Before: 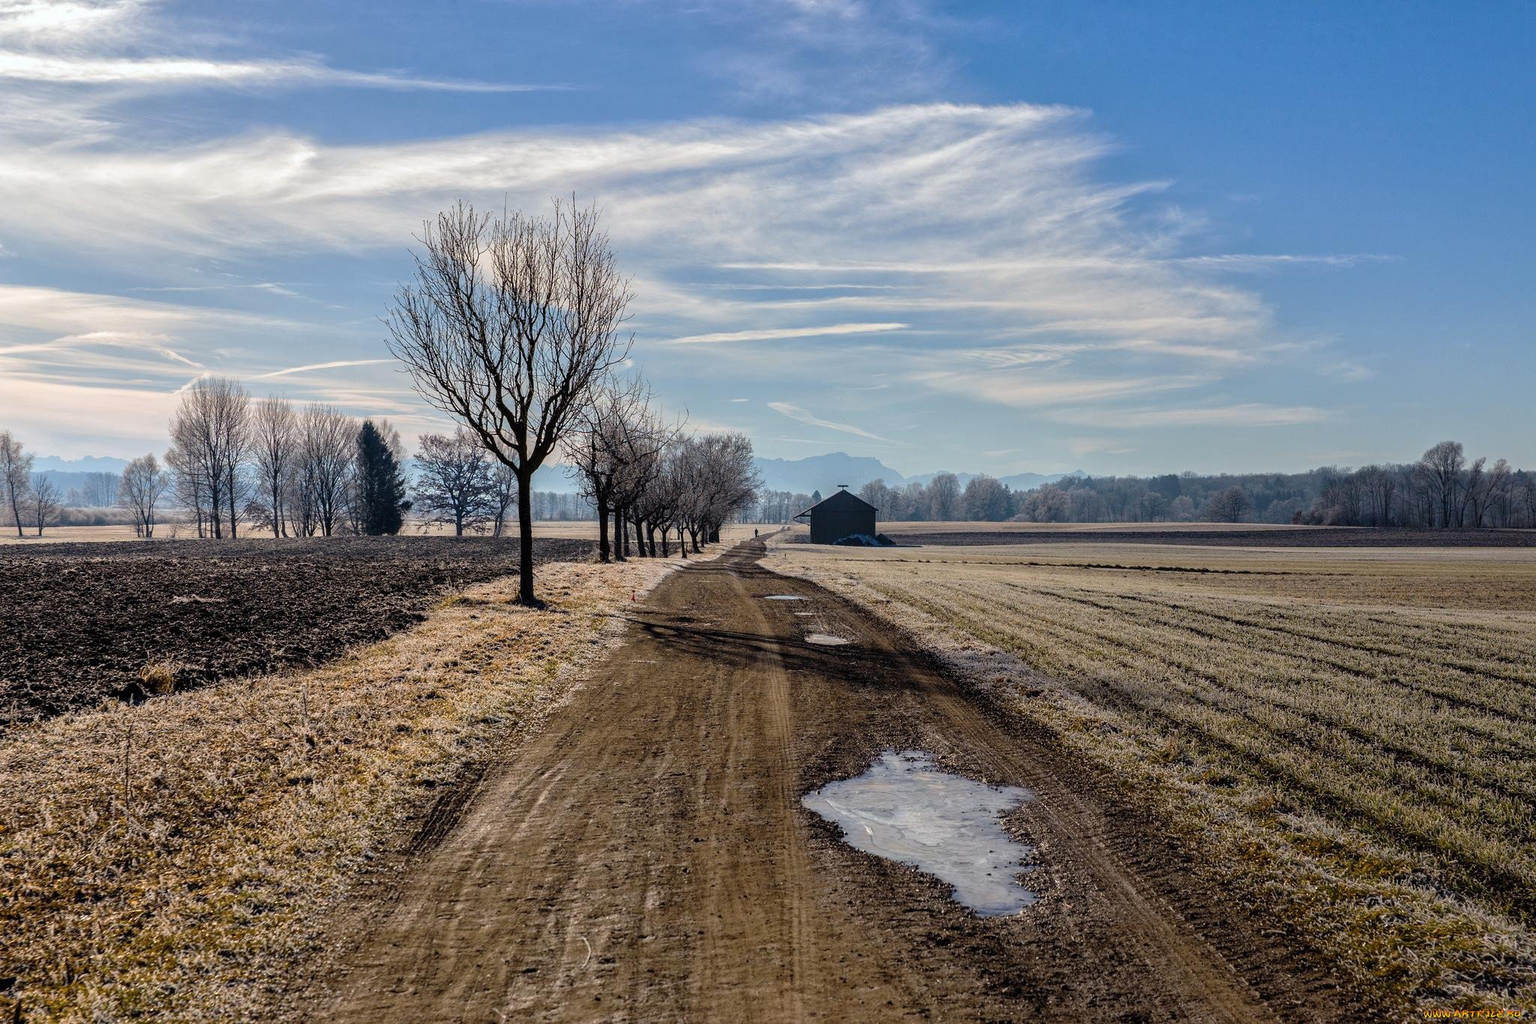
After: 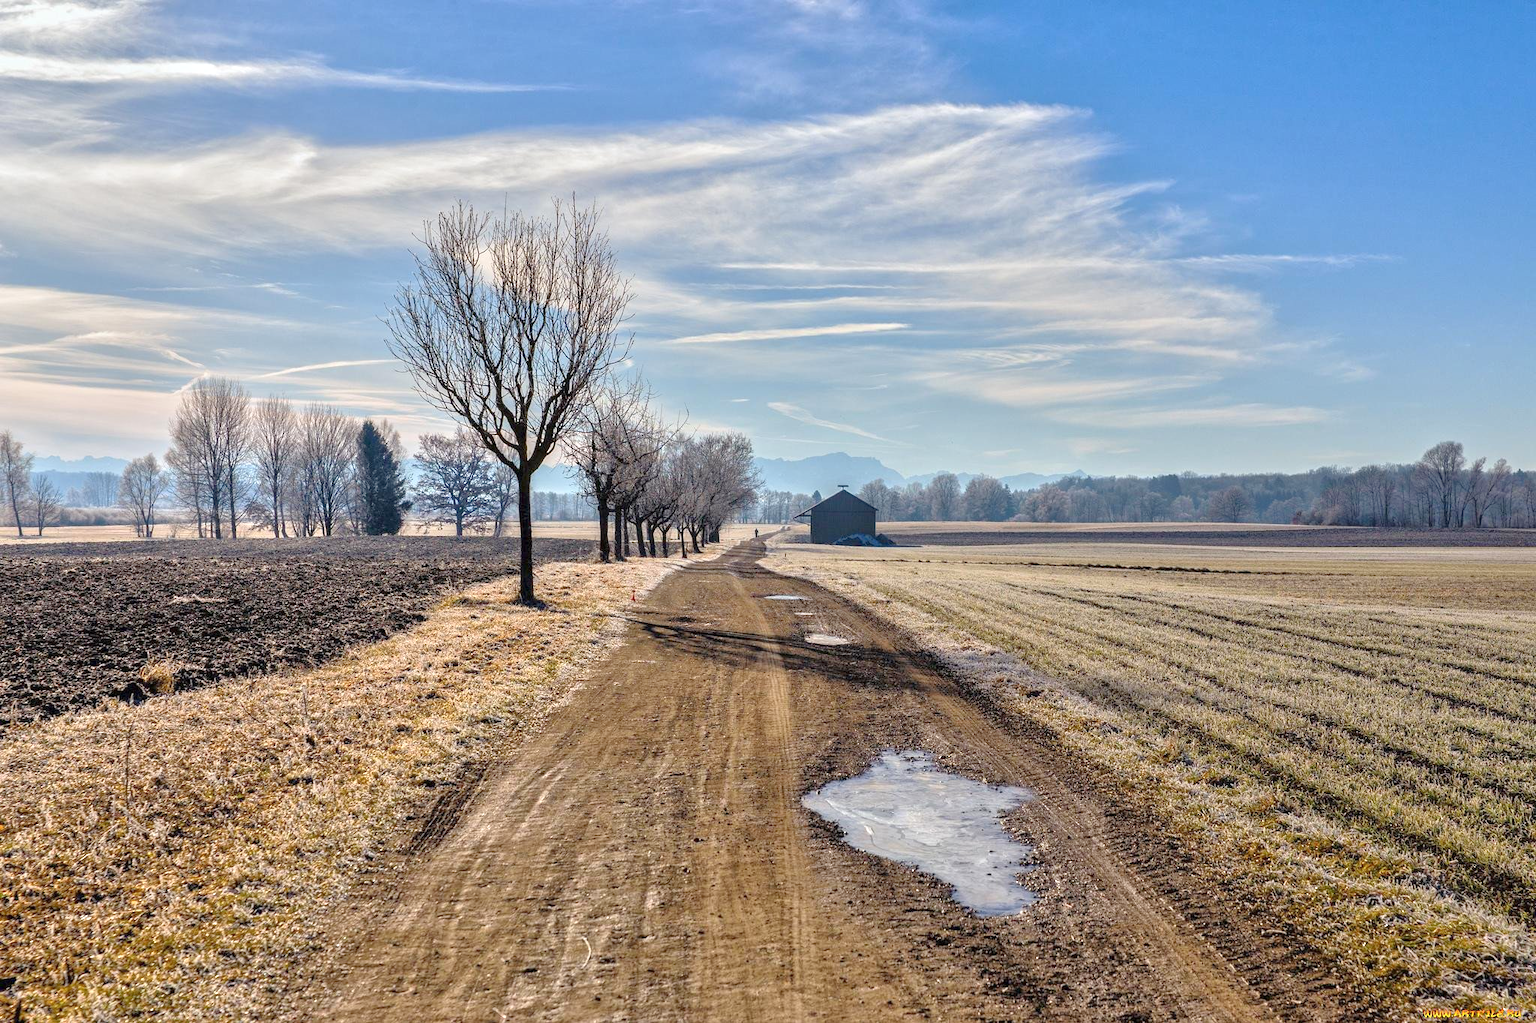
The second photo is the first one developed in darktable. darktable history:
tone equalizer: -8 EV 1.97 EV, -7 EV 1.96 EV, -6 EV 1.99 EV, -5 EV 1.97 EV, -4 EV 1.98 EV, -3 EV 1.47 EV, -2 EV 0.983 EV, -1 EV 0.523 EV
